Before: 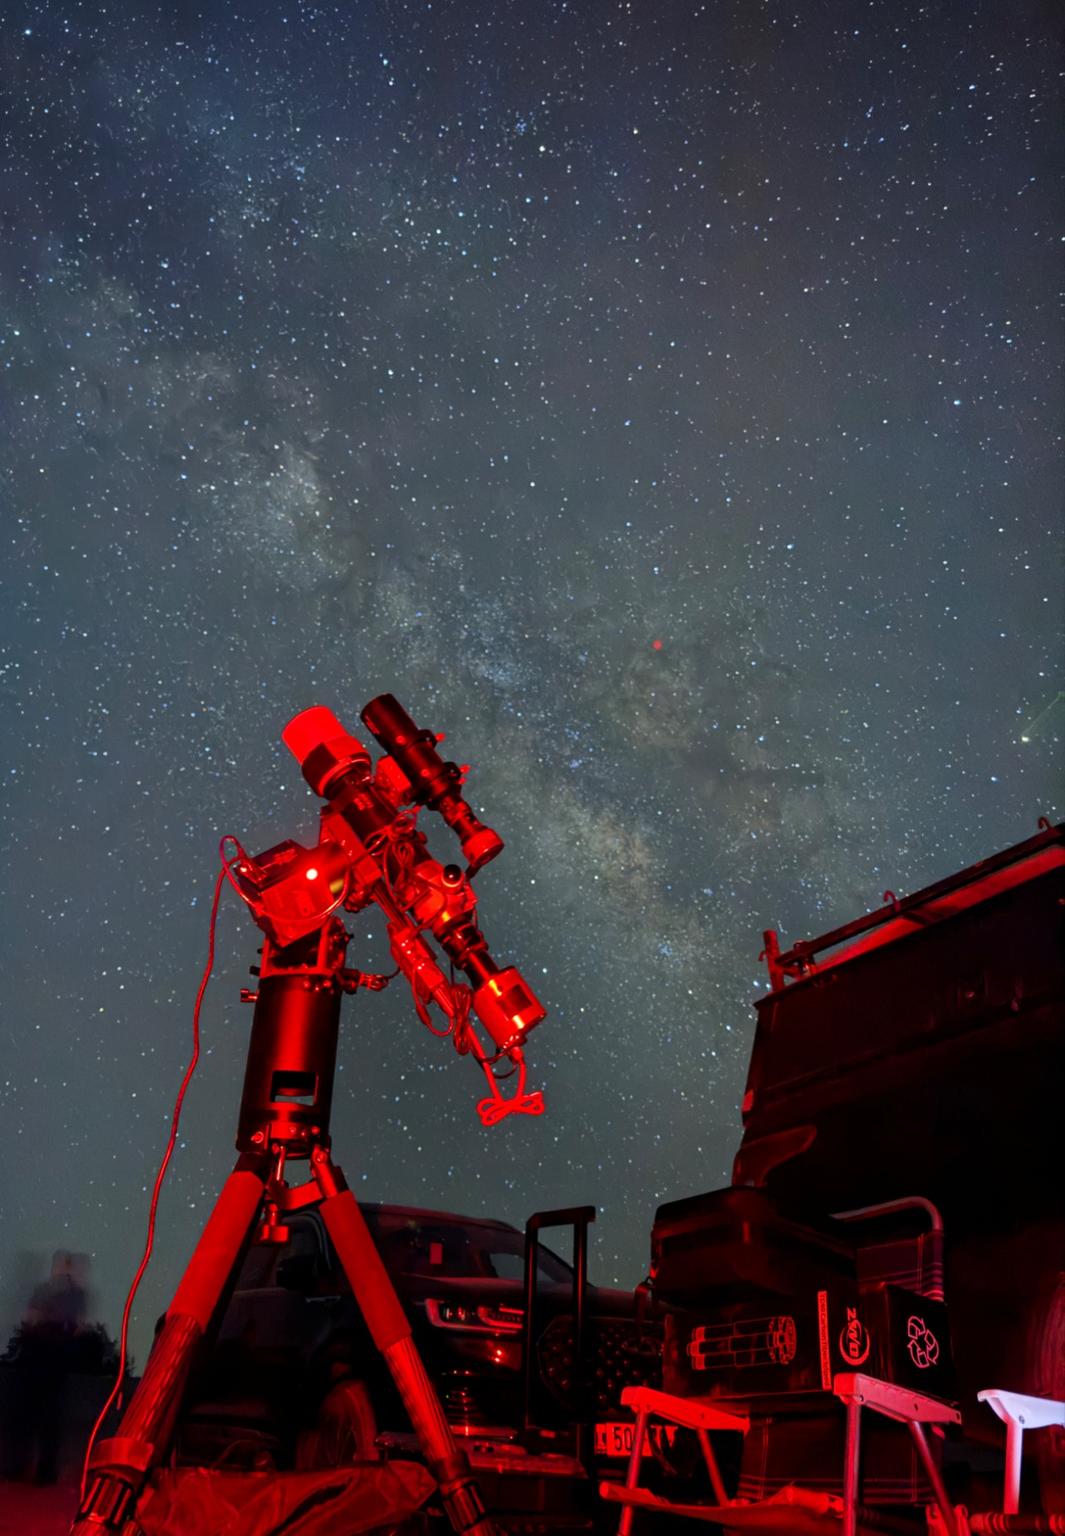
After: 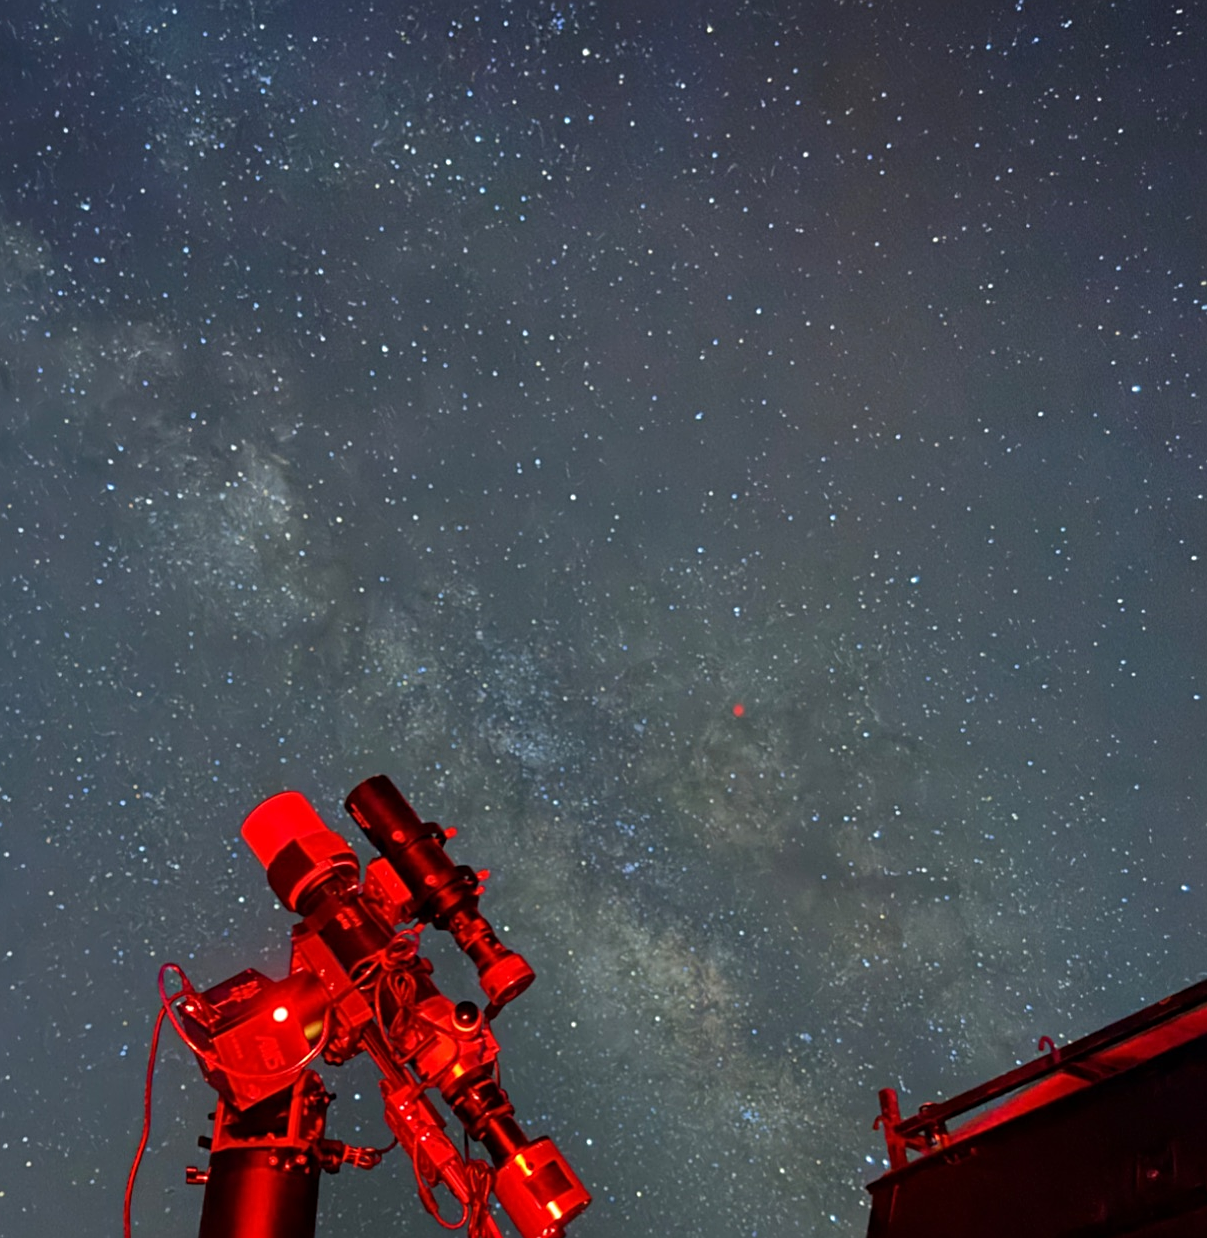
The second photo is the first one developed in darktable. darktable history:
crop and rotate: left 9.427%, top 7.197%, right 5.047%, bottom 32.027%
sharpen: radius 2.164, amount 0.387, threshold 0.091
